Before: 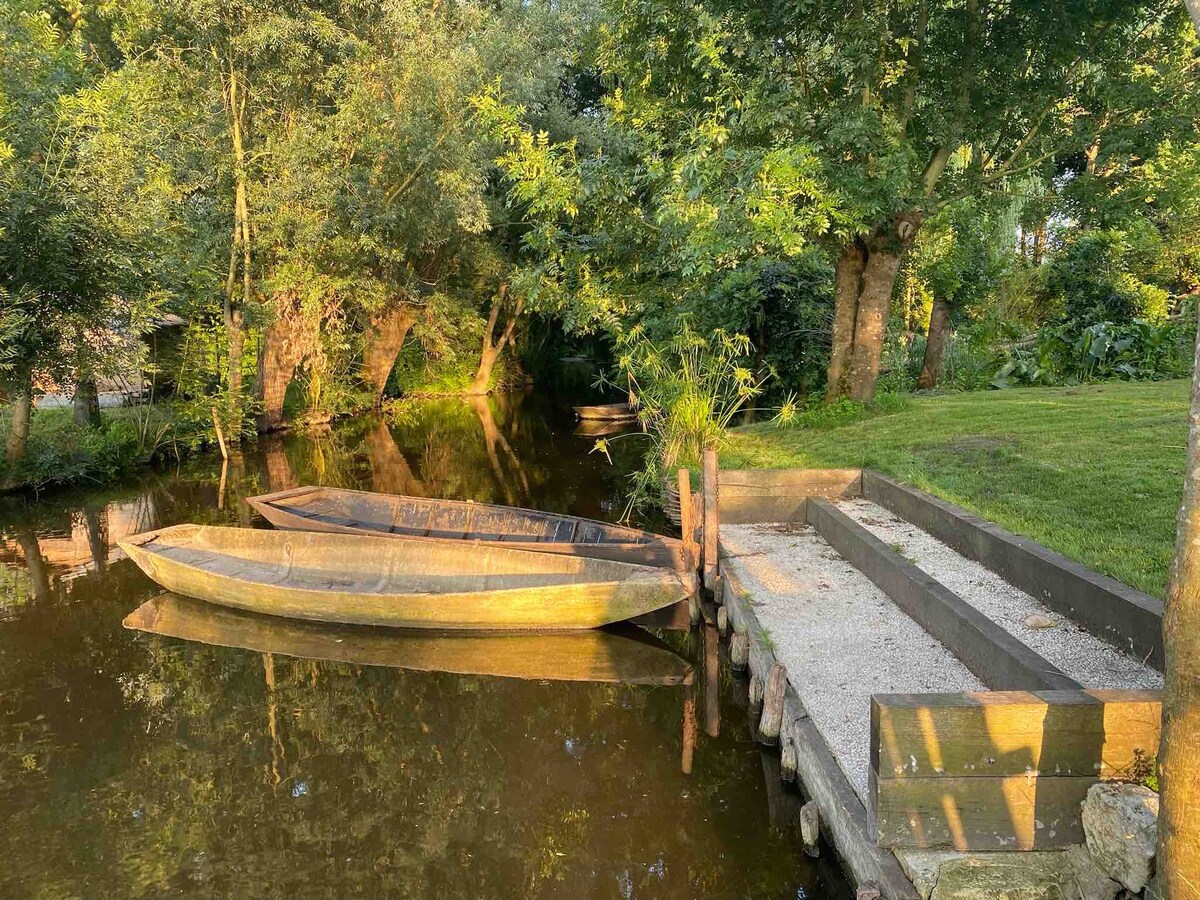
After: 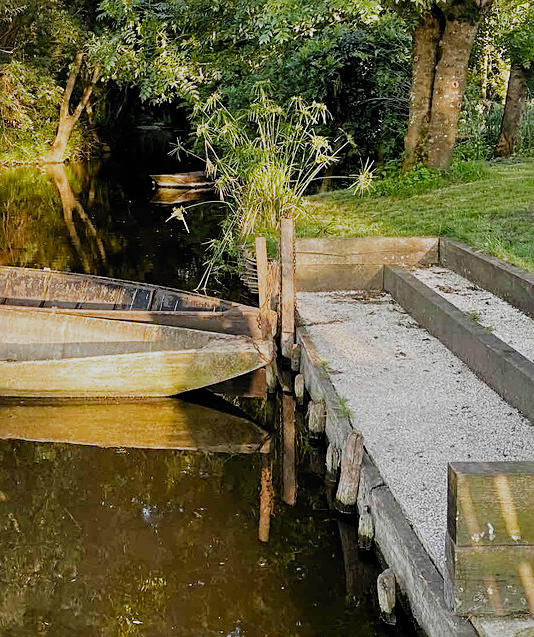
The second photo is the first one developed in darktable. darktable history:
crop: left 35.329%, top 25.844%, right 19.964%, bottom 3.366%
sharpen: on, module defaults
filmic rgb: black relative exposure -7.65 EV, white relative exposure 3.96 EV, hardness 4.02, contrast 1.096, highlights saturation mix -28.61%, add noise in highlights 0, preserve chrominance no, color science v3 (2019), use custom middle-gray values true, contrast in highlights soft
